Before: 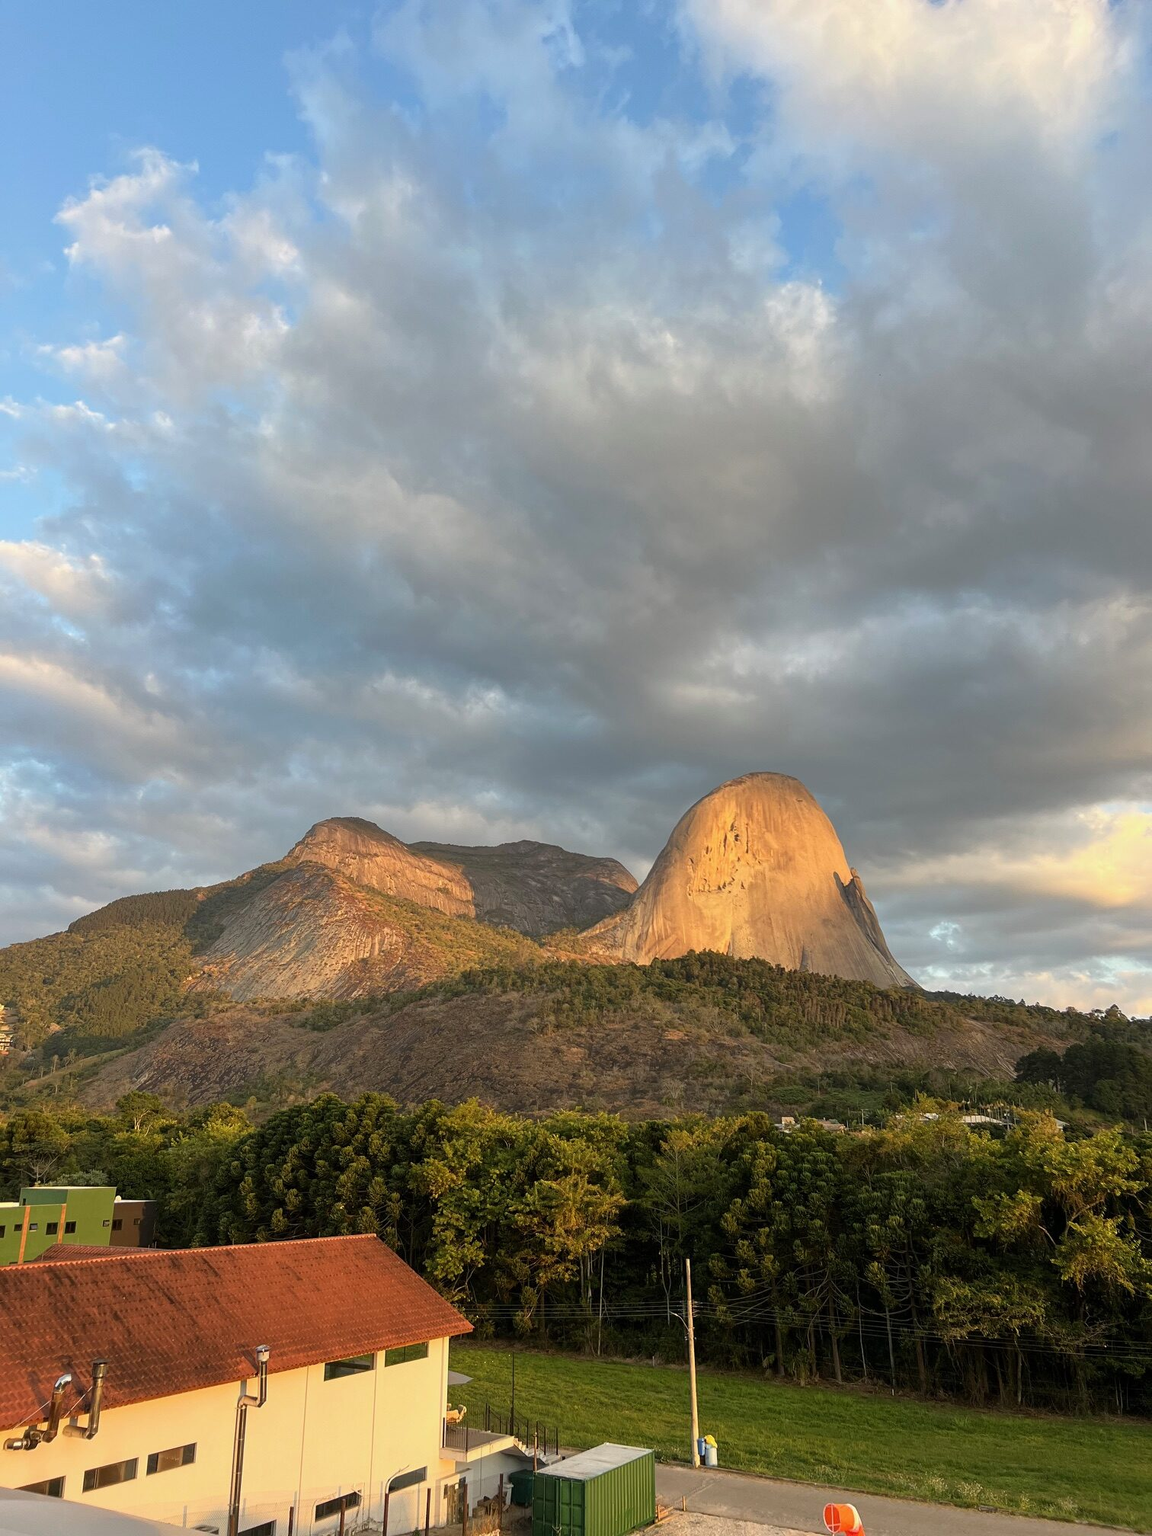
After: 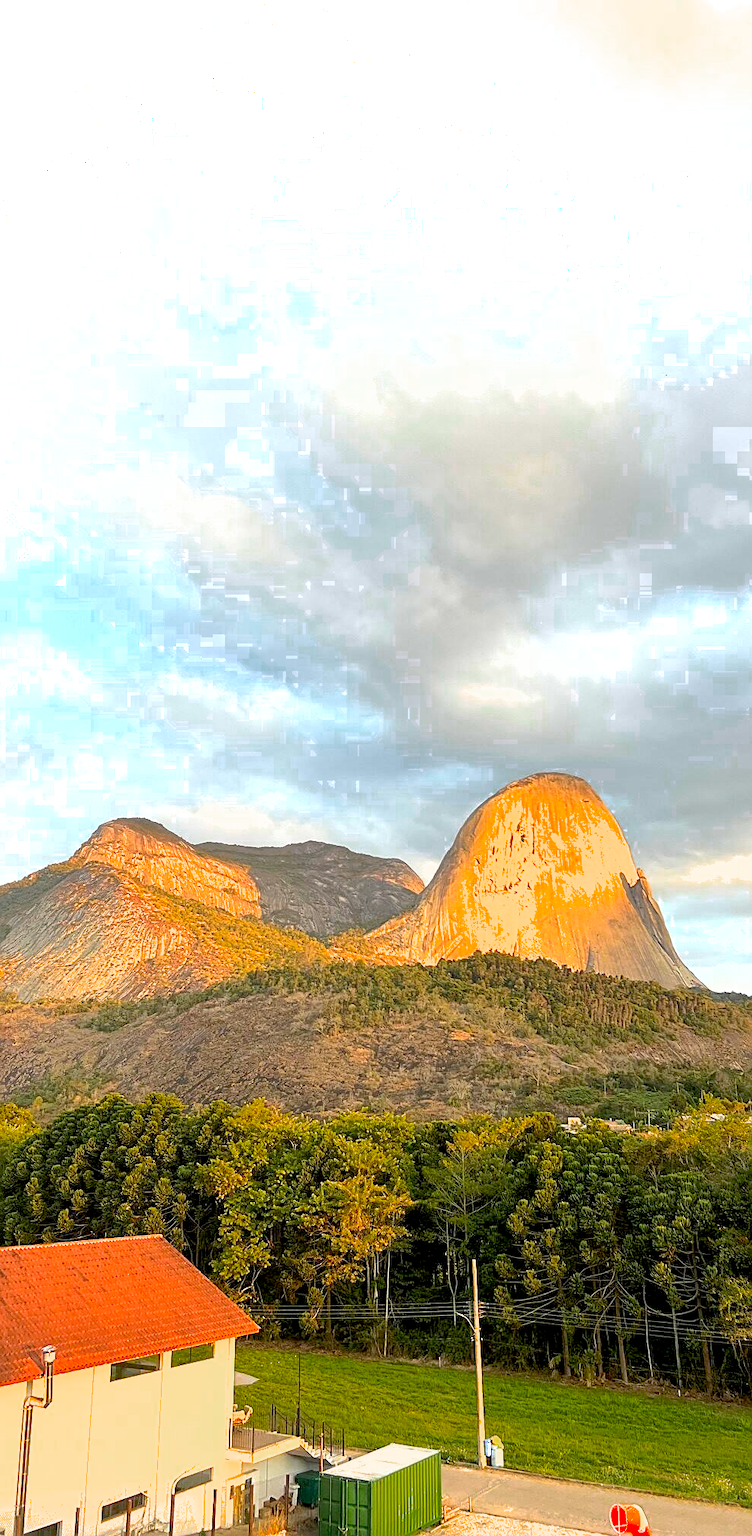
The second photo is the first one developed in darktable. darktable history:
crop and rotate: left 18.601%, right 16.094%
sharpen: on, module defaults
shadows and highlights: on, module defaults
contrast brightness saturation: contrast 0.2, brightness 0.164, saturation 0.216
exposure: exposure 1.236 EV, compensate highlight preservation false
color zones: curves: ch0 [(0.203, 0.433) (0.607, 0.517) (0.697, 0.696) (0.705, 0.897)]
